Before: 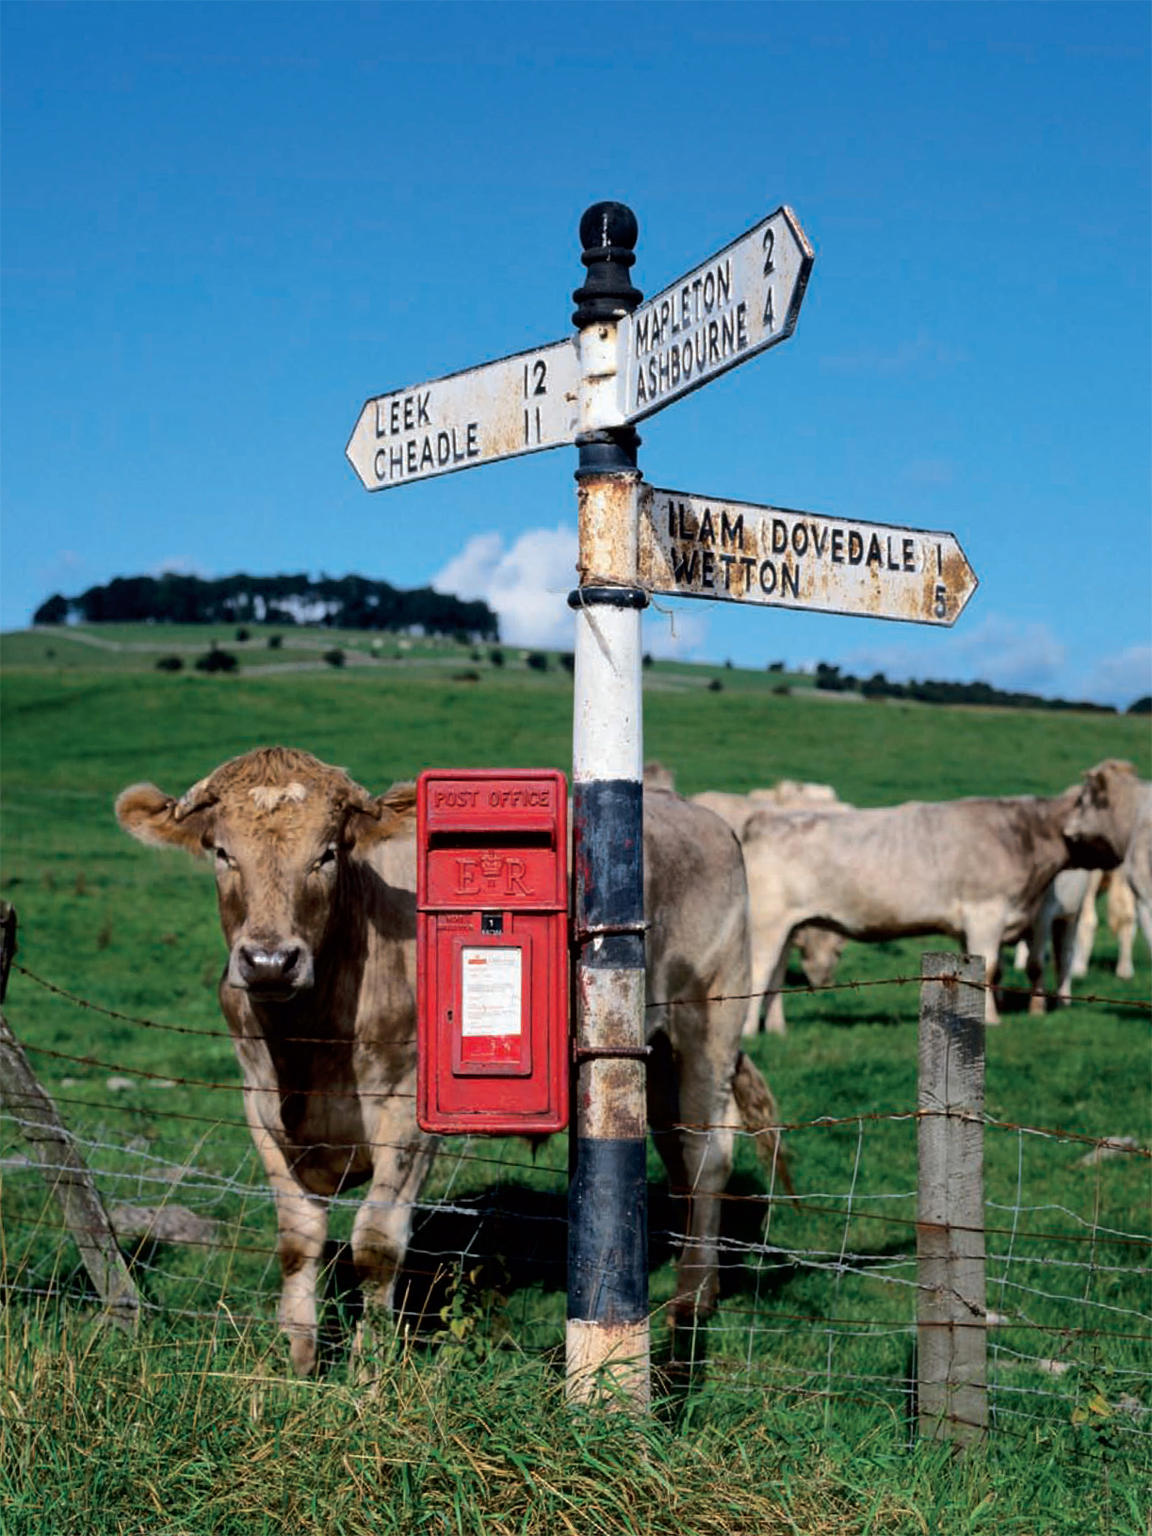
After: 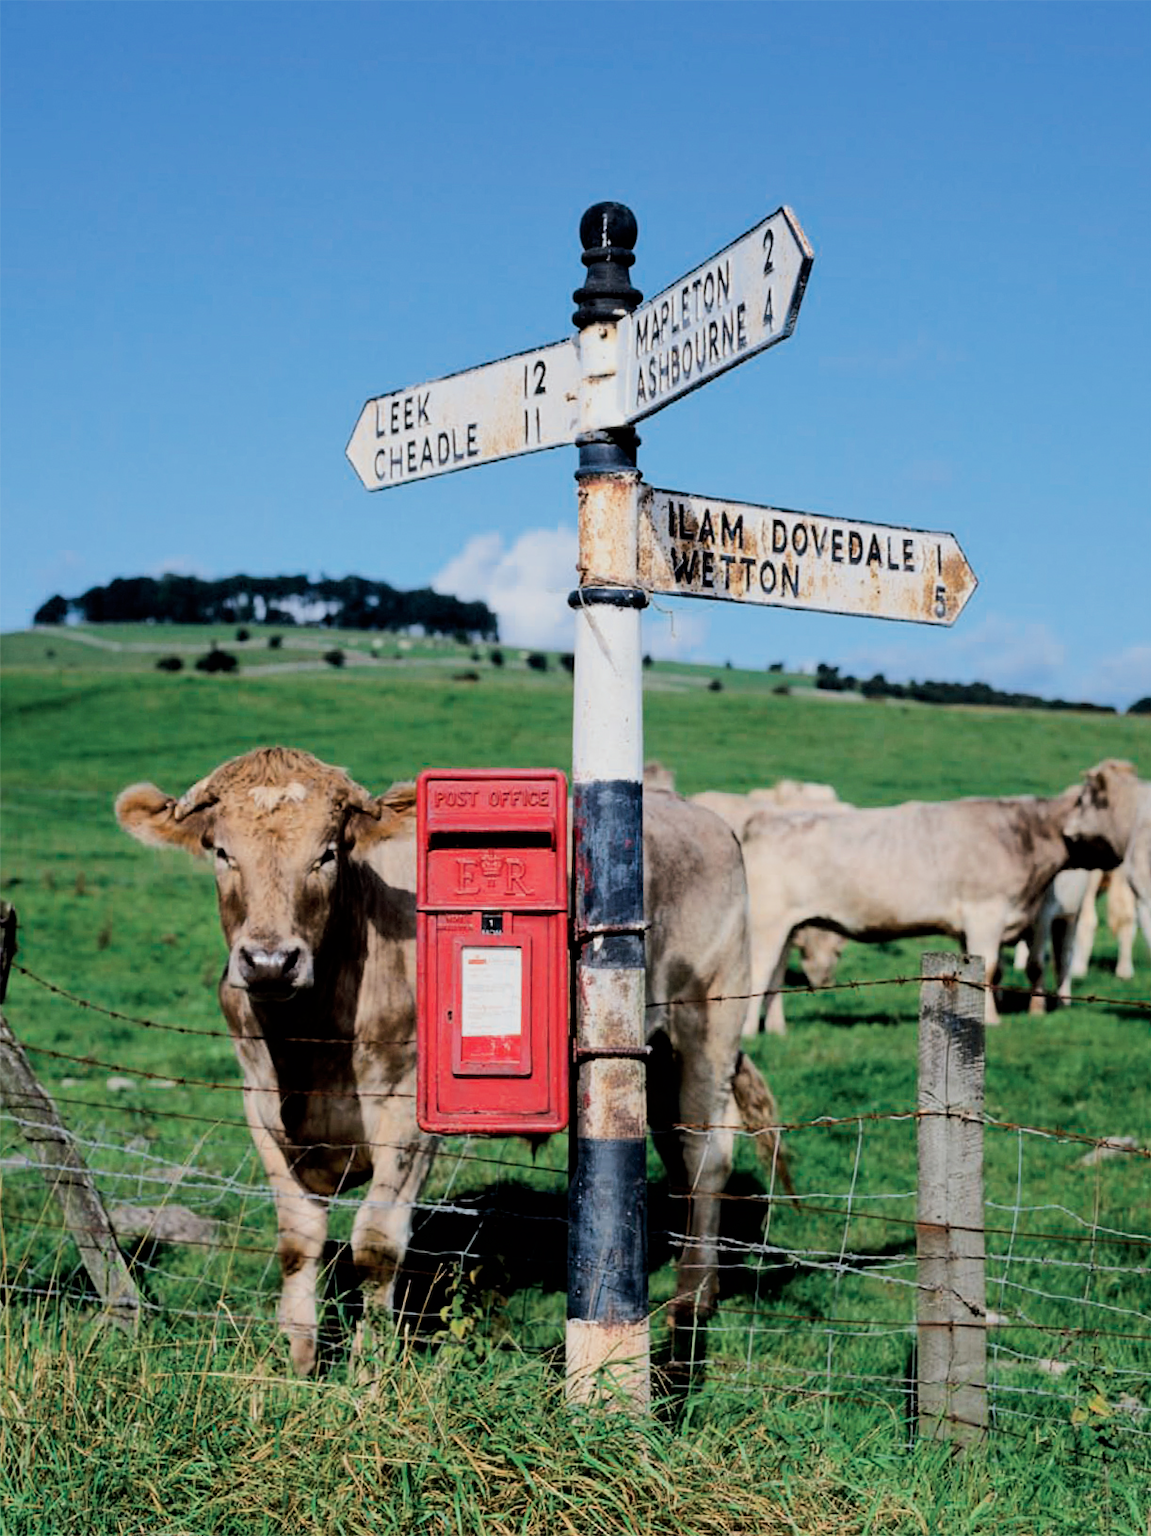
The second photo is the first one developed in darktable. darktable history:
filmic rgb: black relative exposure -7.19 EV, white relative exposure 5.35 EV, threshold 3 EV, hardness 3.03, enable highlight reconstruction true
exposure: black level correction 0, exposure 0.703 EV, compensate highlight preservation false
